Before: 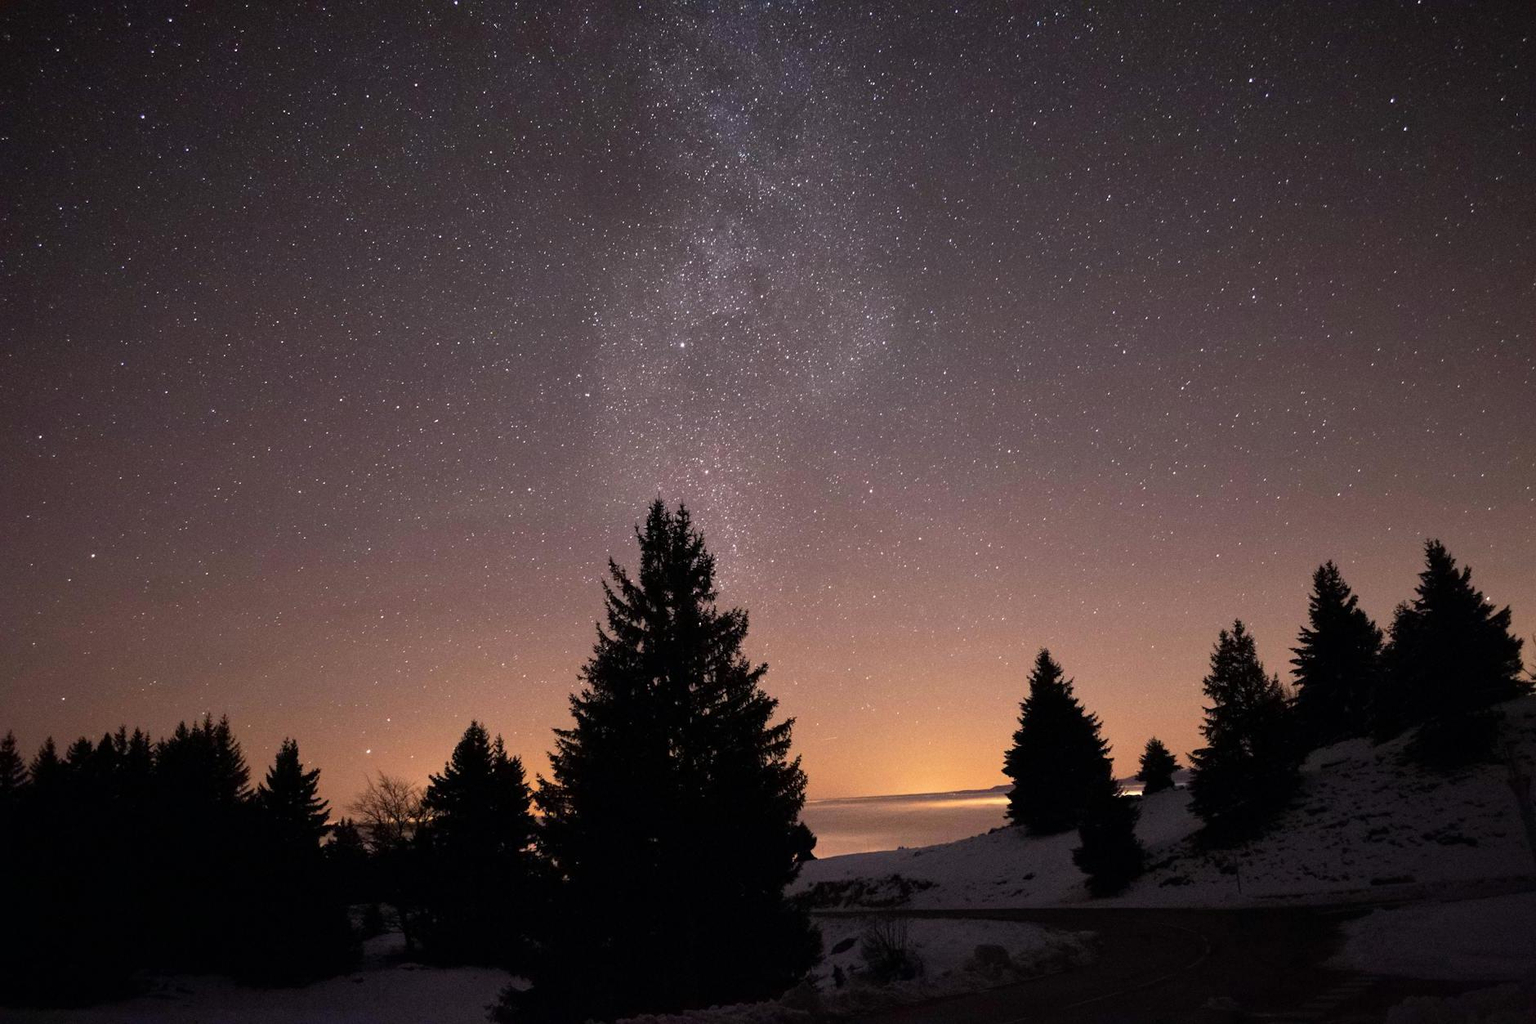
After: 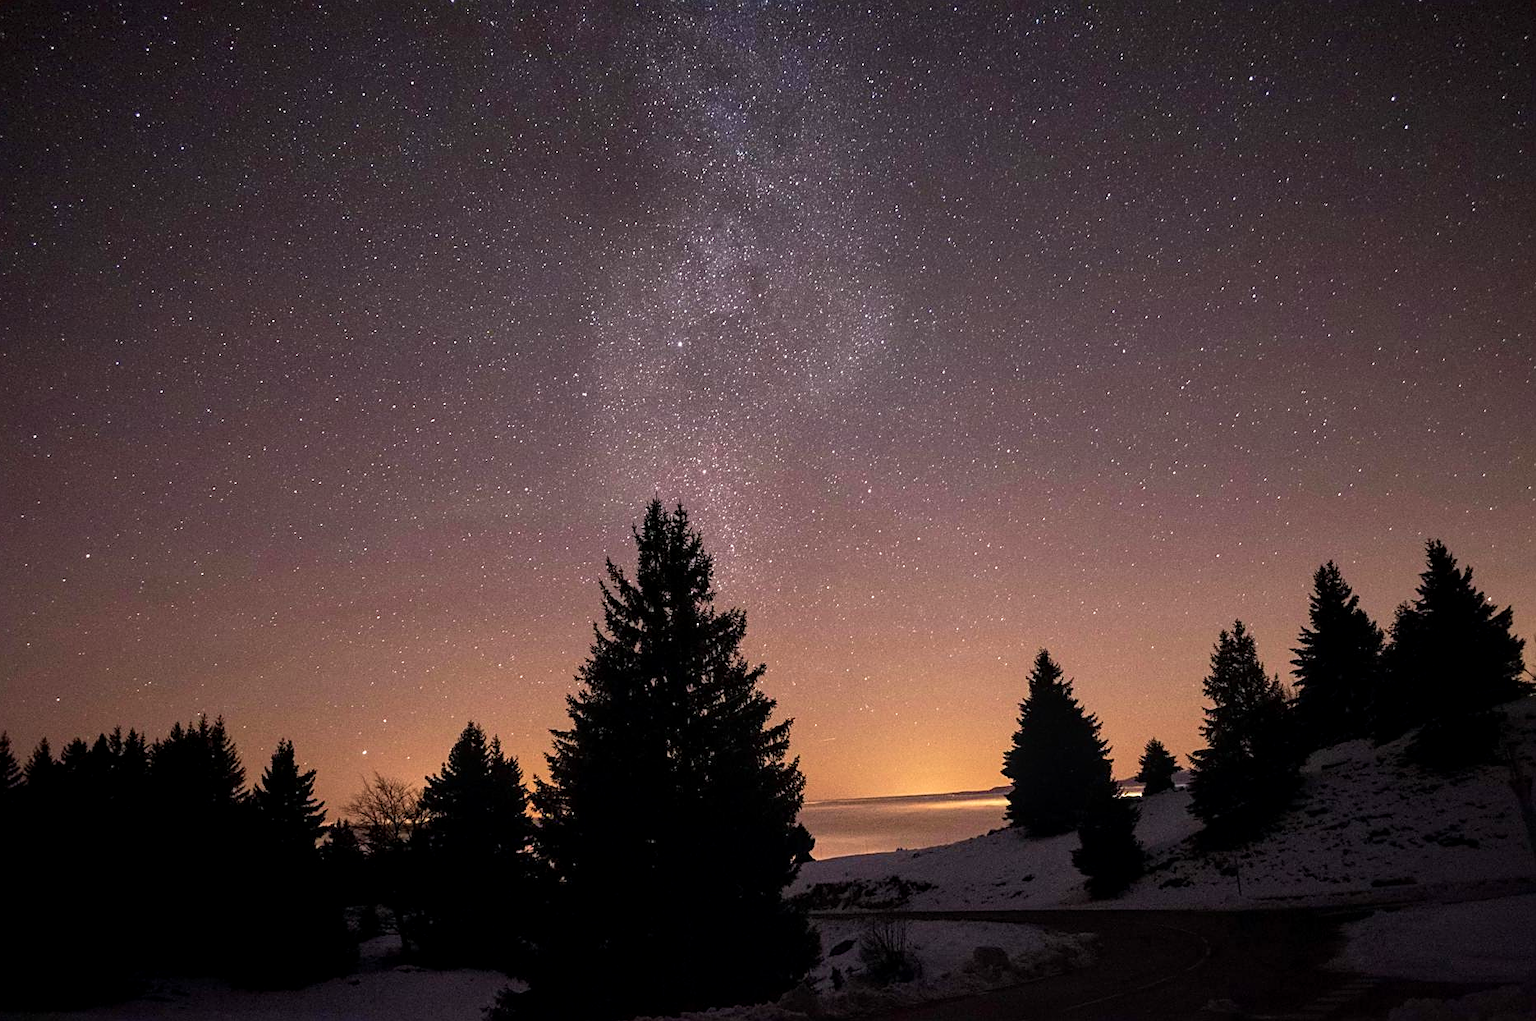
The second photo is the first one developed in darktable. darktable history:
sharpen: on, module defaults
crop and rotate: left 0.471%, top 0.307%, bottom 0.372%
local contrast: on, module defaults
exposure: compensate highlight preservation false
velvia: on, module defaults
